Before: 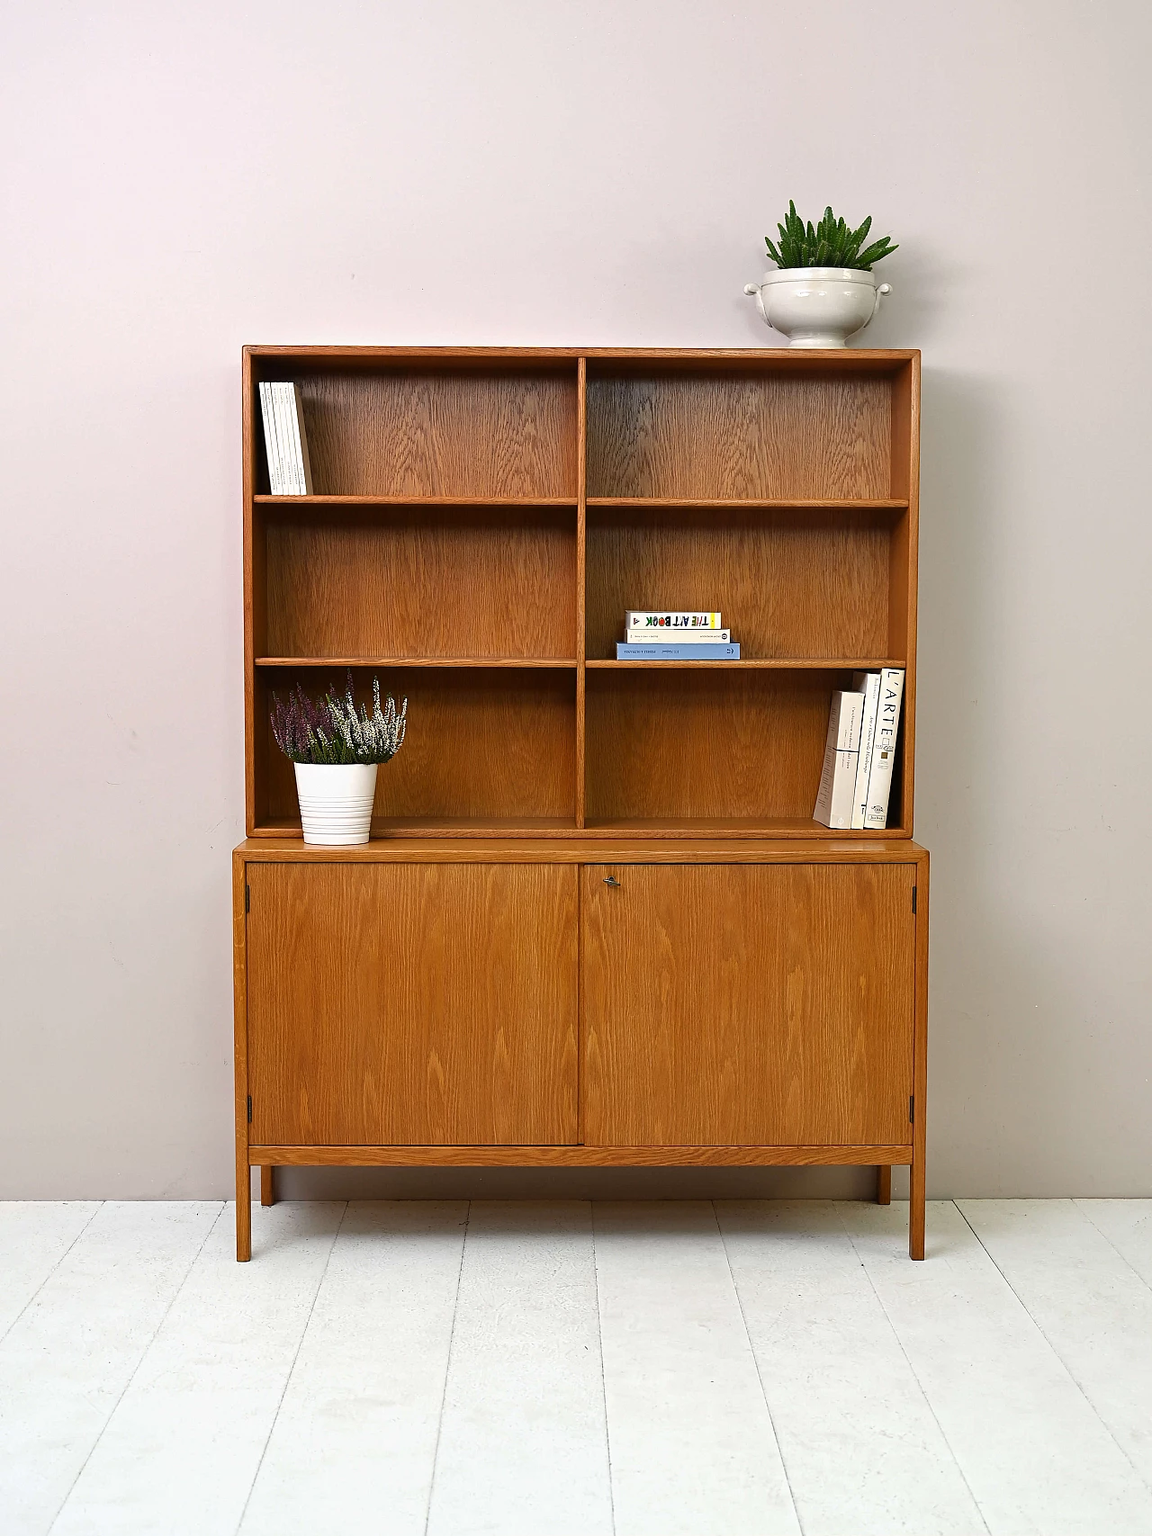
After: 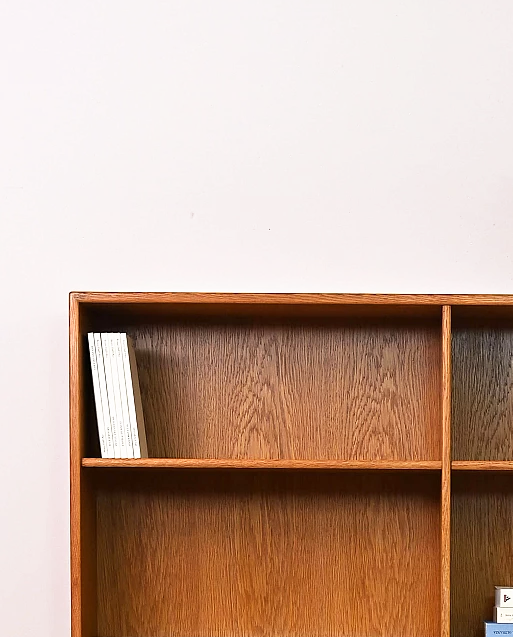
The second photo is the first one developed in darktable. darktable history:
crop: left 15.649%, top 5.437%, right 44.234%, bottom 57.191%
base curve: curves: ch0 [(0, 0) (0.666, 0.806) (1, 1)], preserve colors none
